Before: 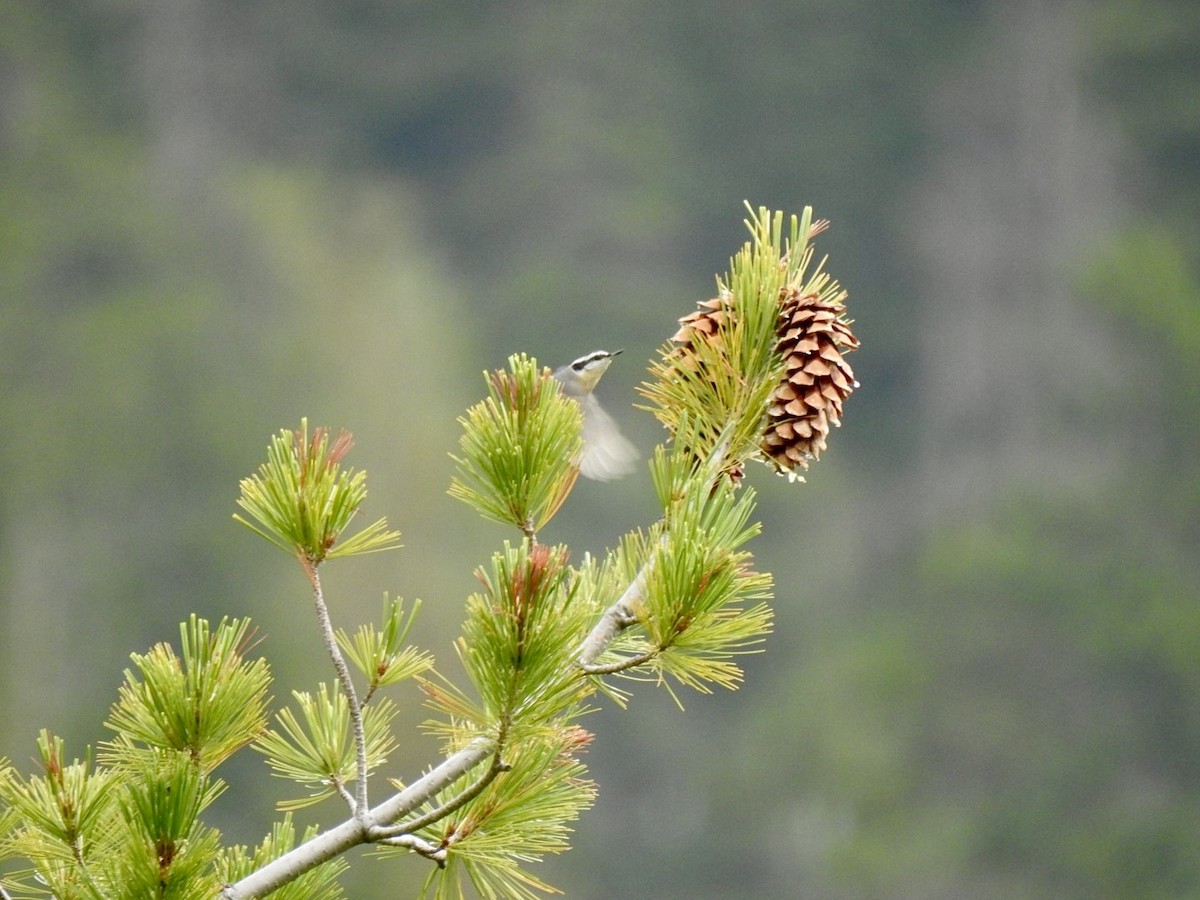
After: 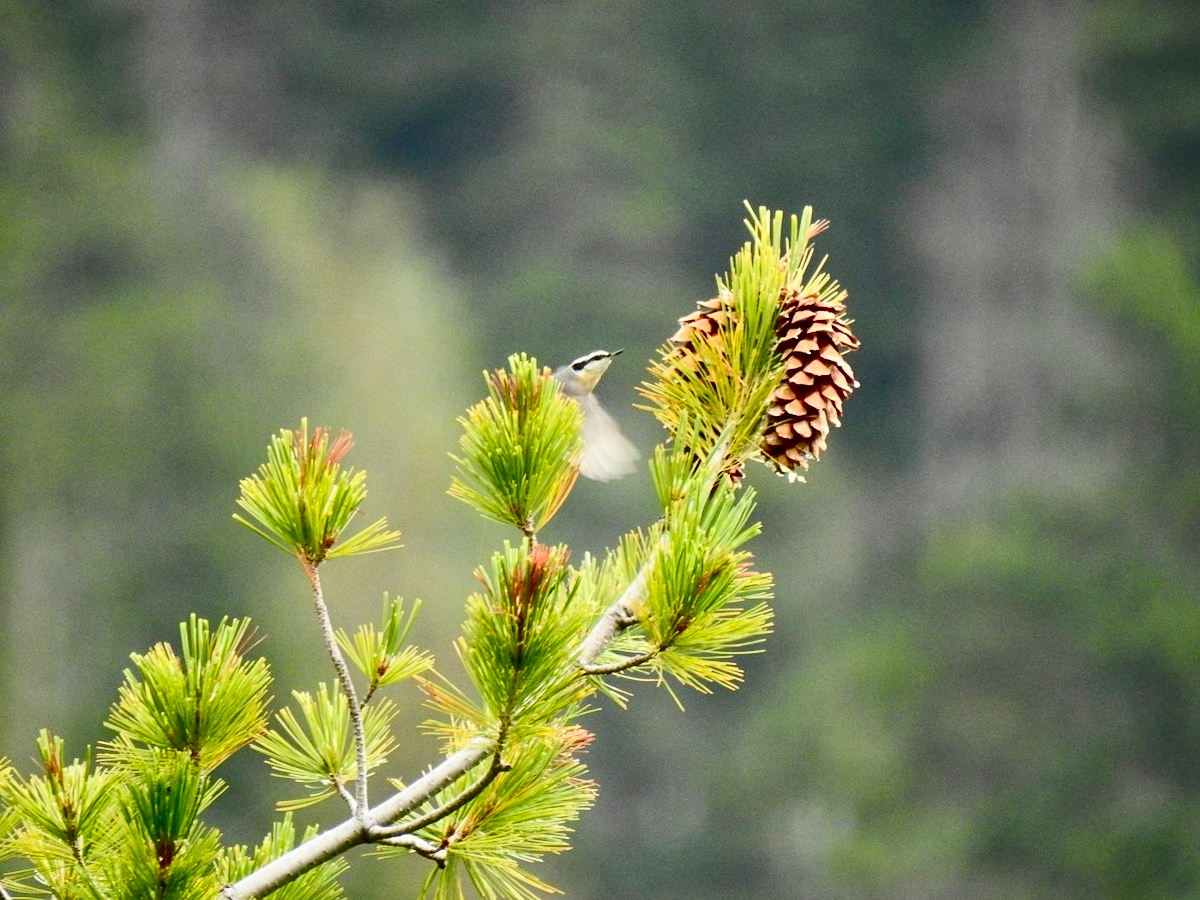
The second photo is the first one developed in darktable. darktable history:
contrast brightness saturation: contrast 0.313, brightness -0.067, saturation 0.174
